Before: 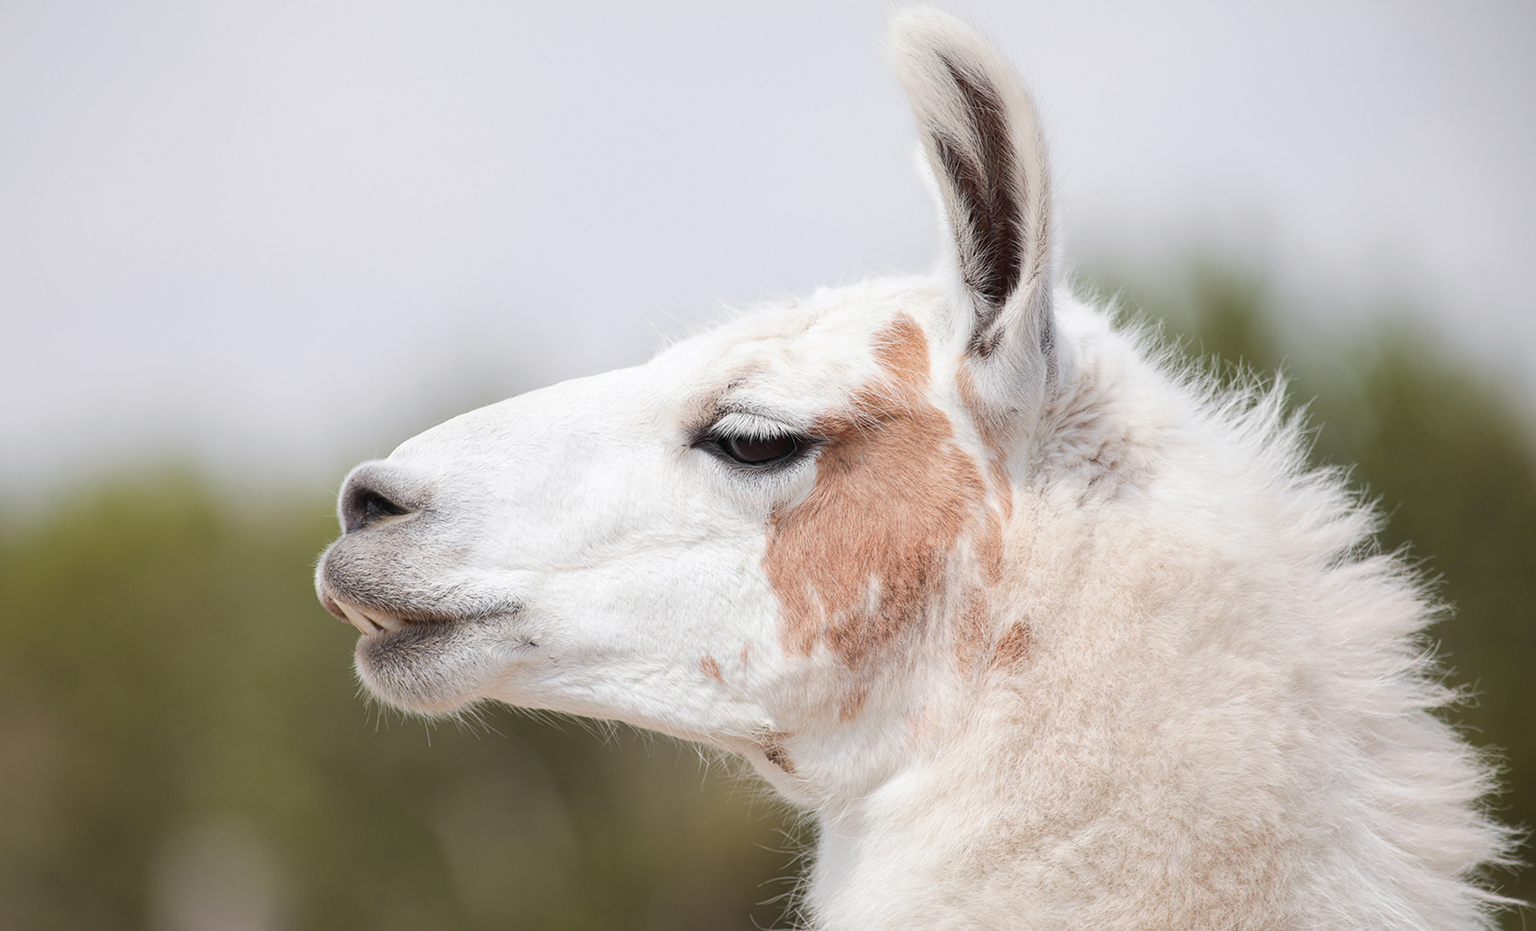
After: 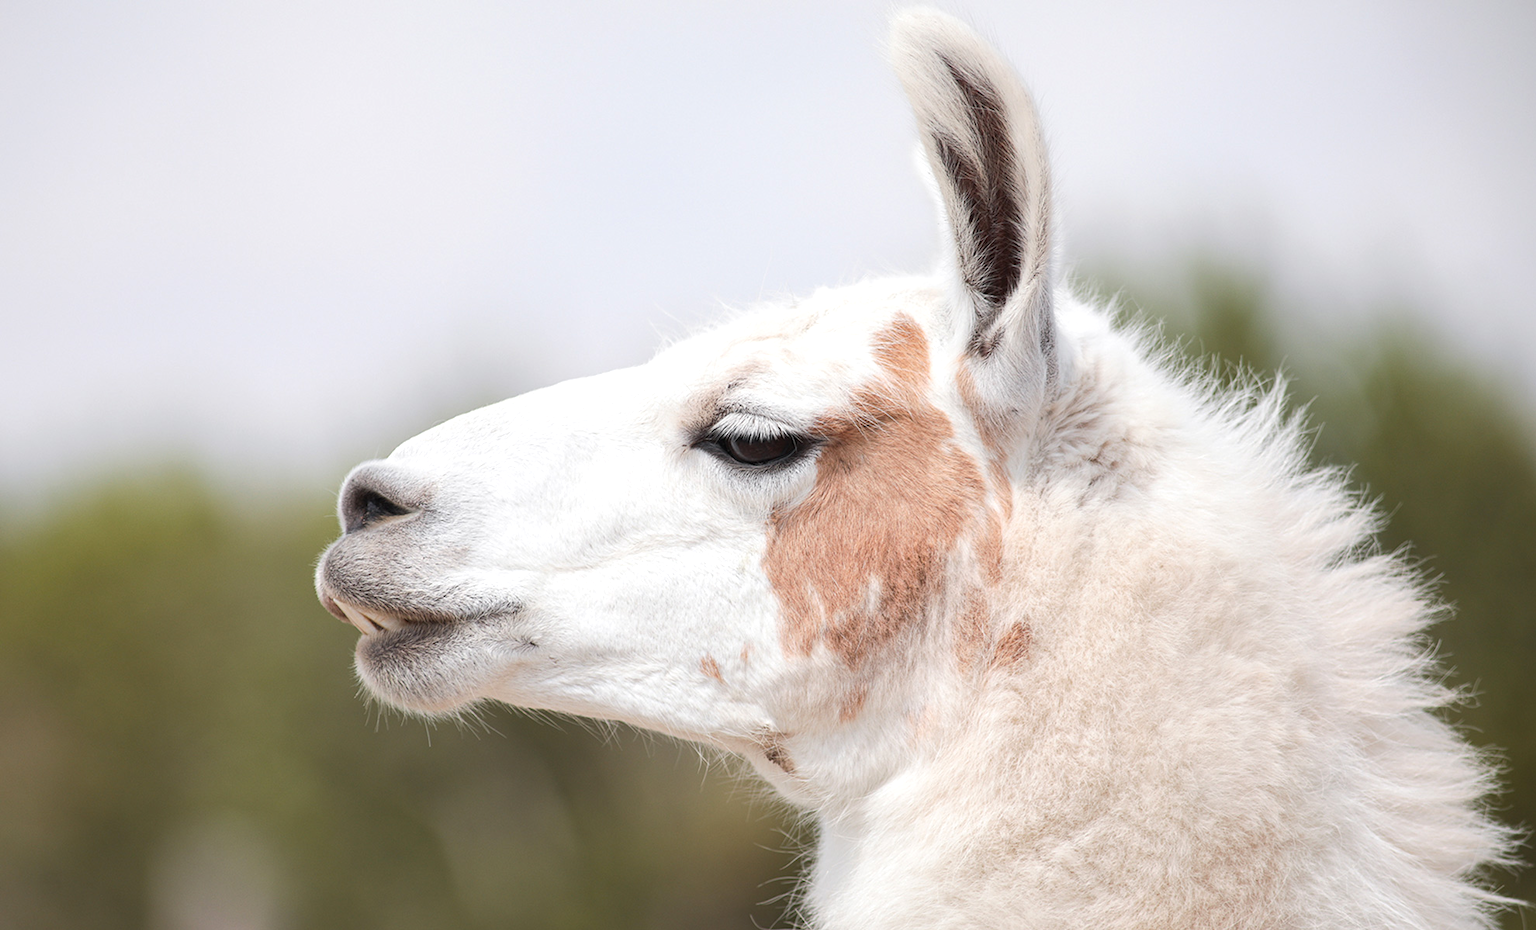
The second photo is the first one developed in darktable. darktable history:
exposure: exposure 0.205 EV, compensate exposure bias true, compensate highlight preservation false
